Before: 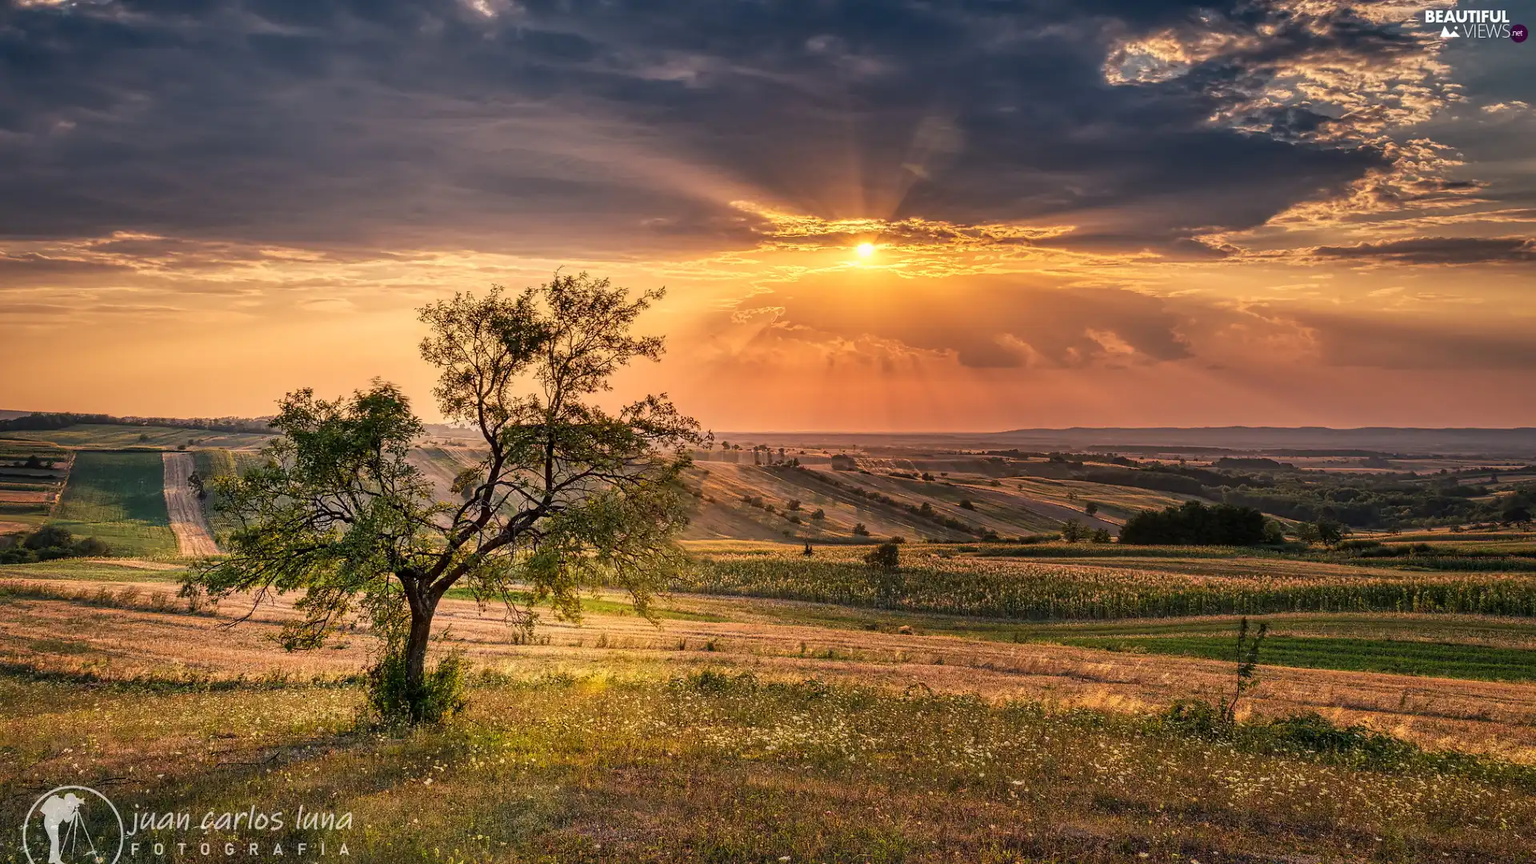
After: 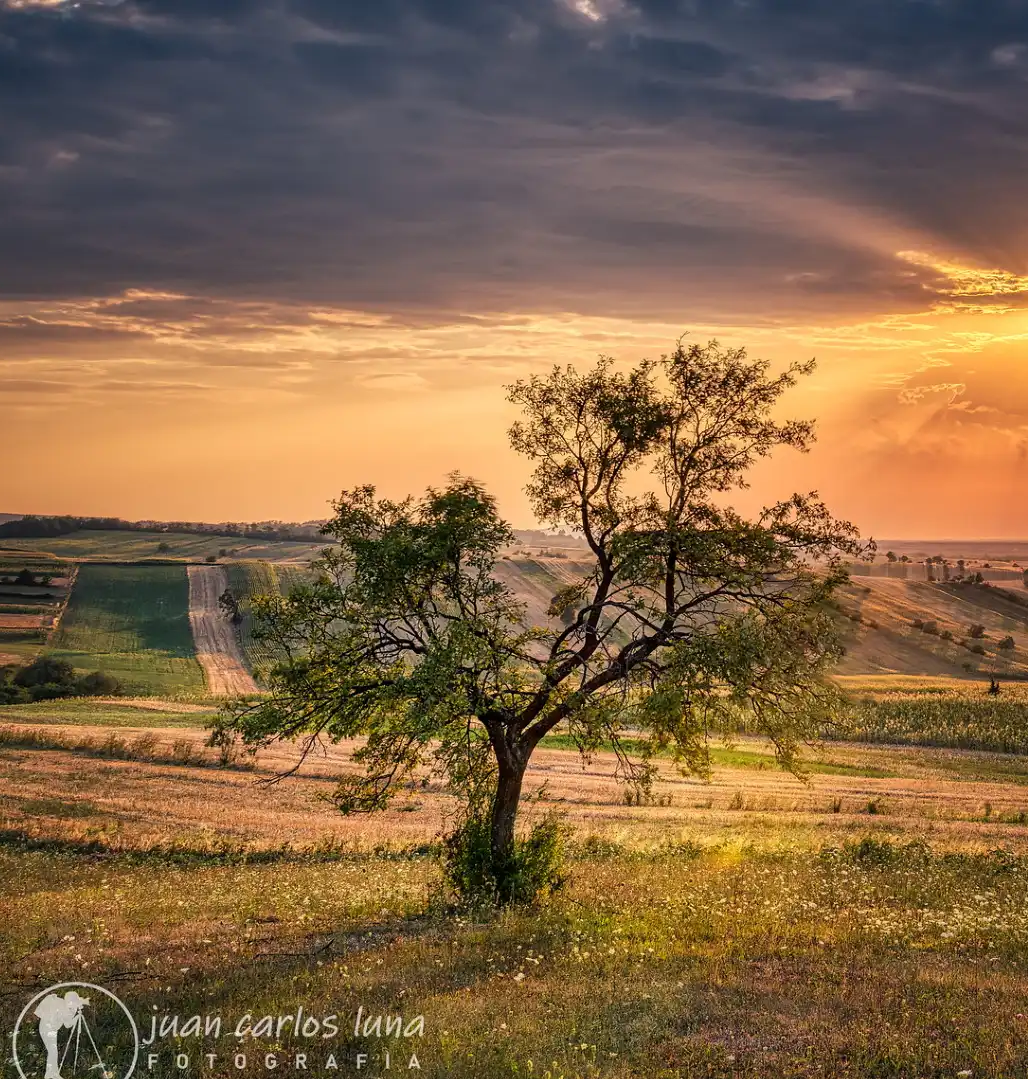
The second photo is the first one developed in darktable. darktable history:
crop: left 0.874%, right 45.572%, bottom 0.079%
